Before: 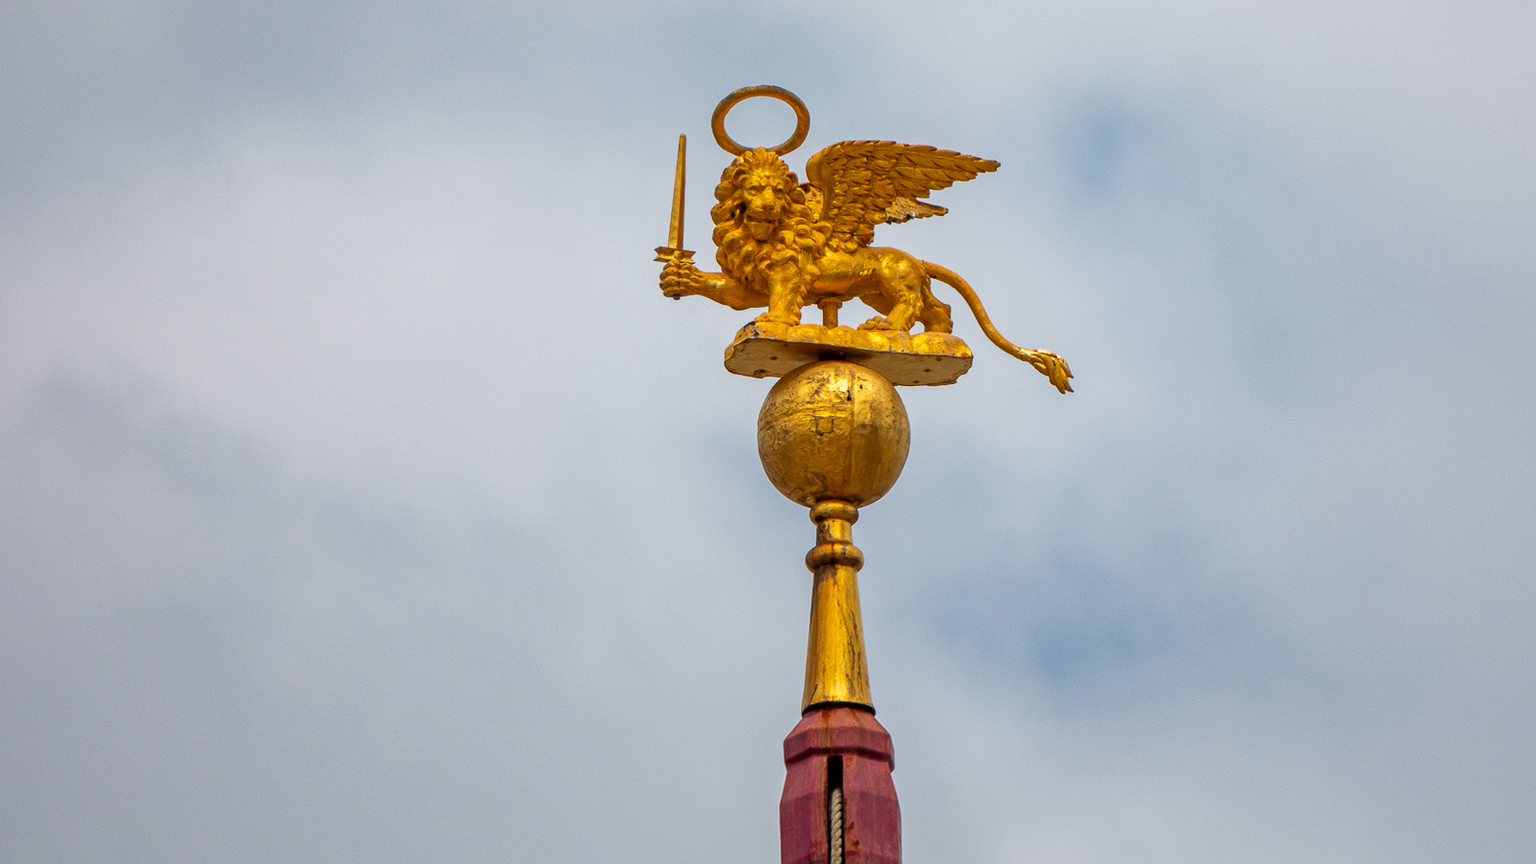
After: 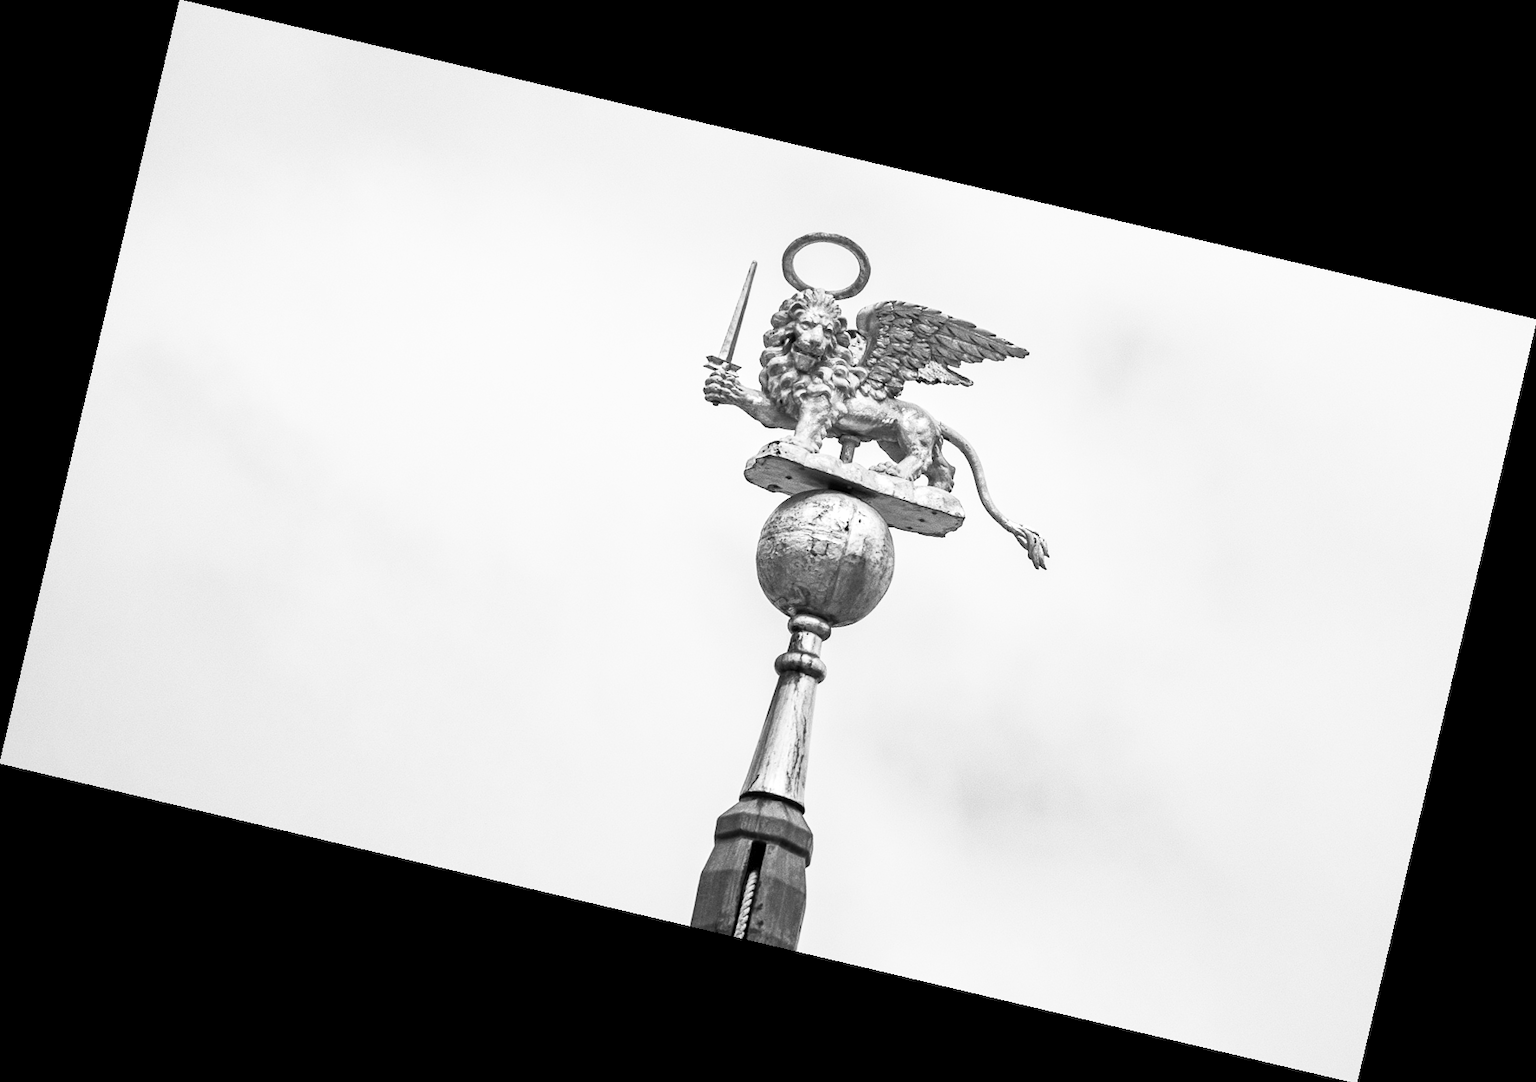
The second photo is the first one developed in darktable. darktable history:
contrast brightness saturation: contrast 0.53, brightness 0.47, saturation -1
tone equalizer: on, module defaults
rotate and perspective: rotation 13.27°, automatic cropping off
local contrast: highlights 100%, shadows 100%, detail 120%, midtone range 0.2
